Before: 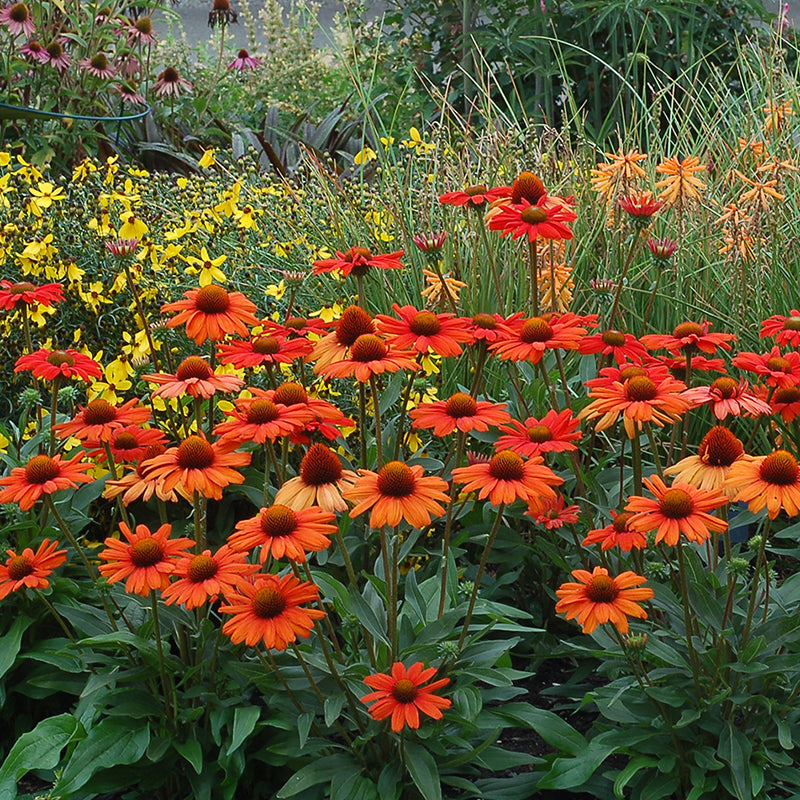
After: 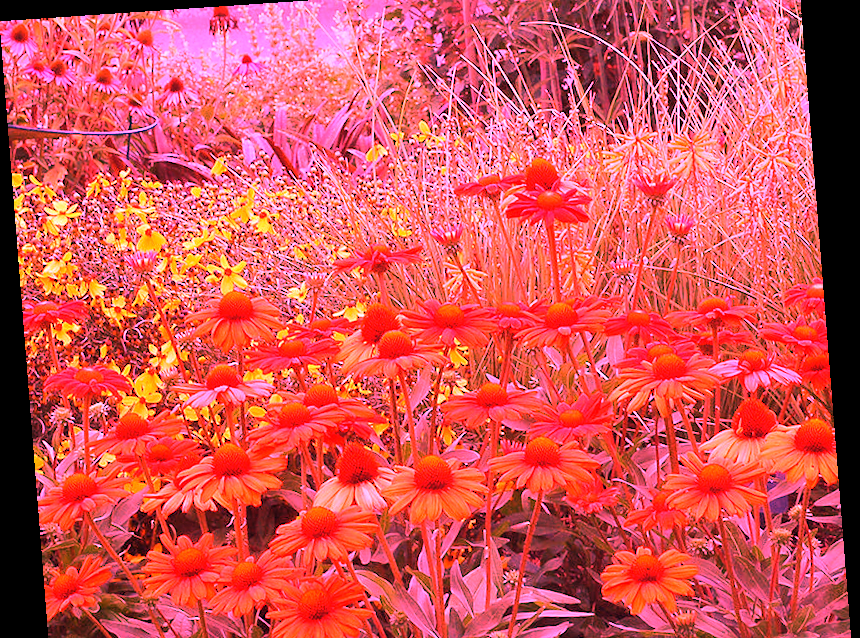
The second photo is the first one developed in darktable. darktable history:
crop: top 3.857%, bottom 21.132%
rotate and perspective: rotation -4.2°, shear 0.006, automatic cropping off
white balance: red 4.26, blue 1.802
